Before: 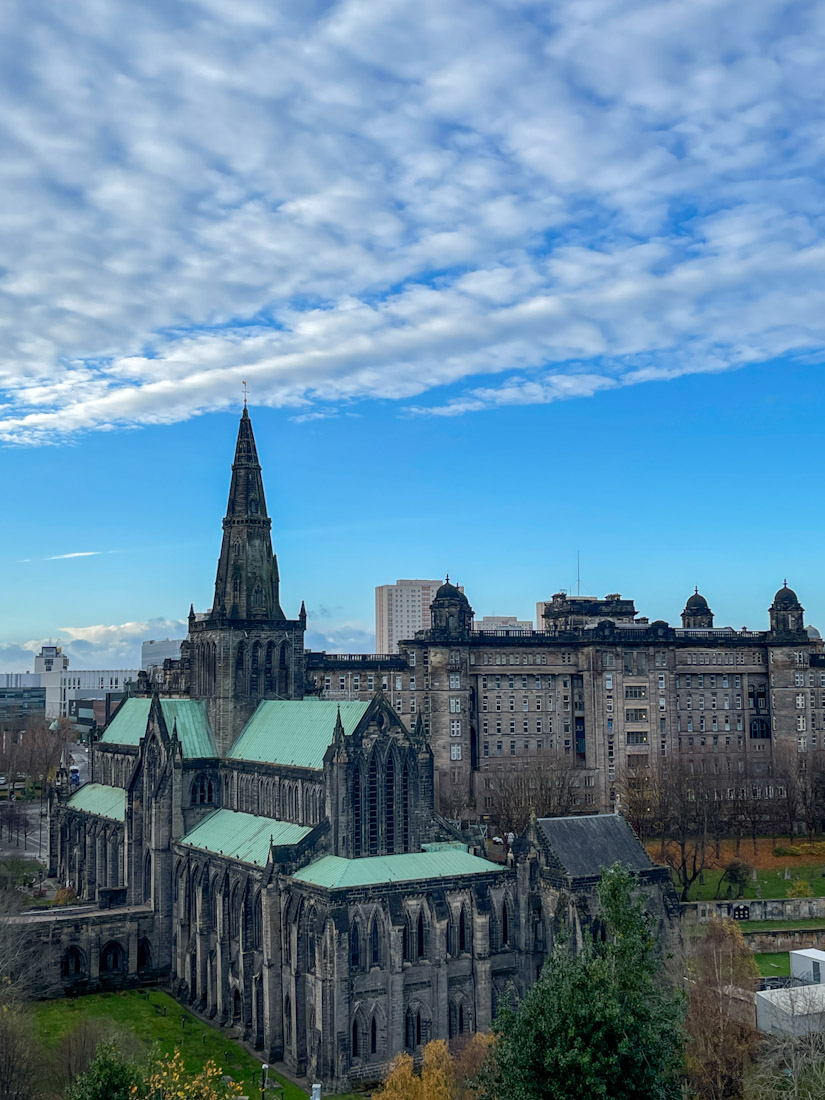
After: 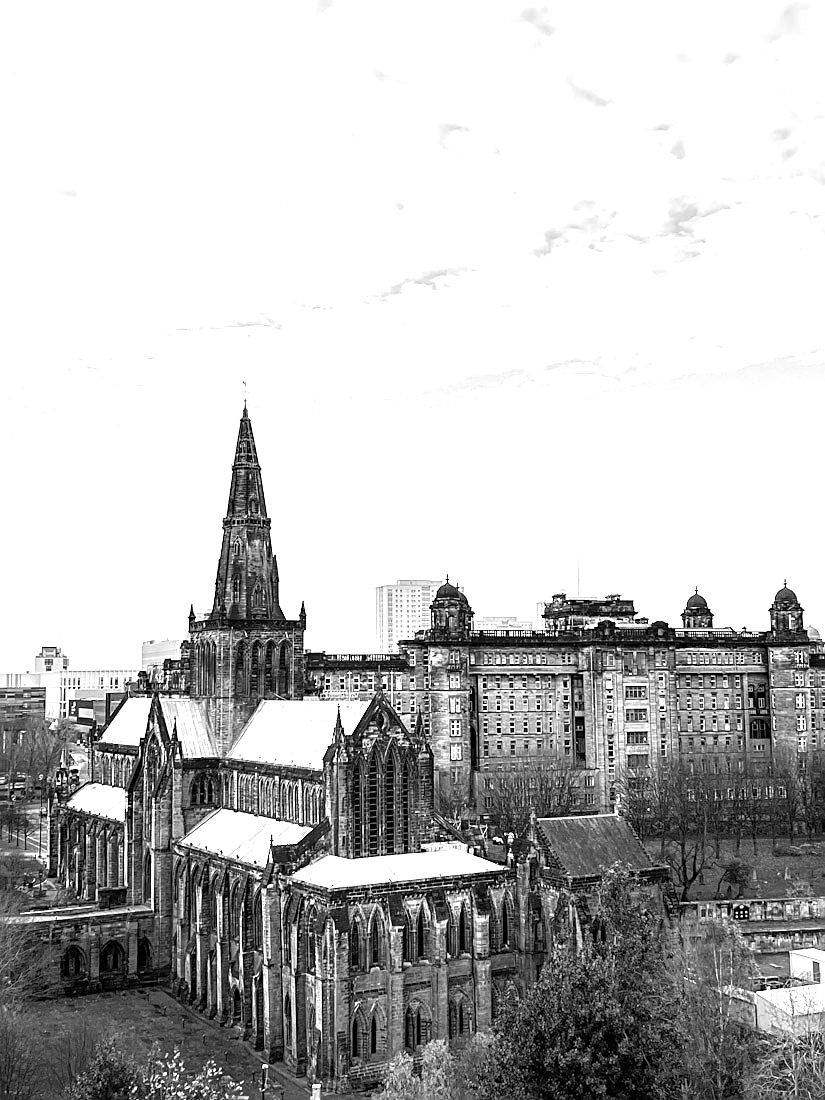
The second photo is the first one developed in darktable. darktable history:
monochrome: a 14.95, b -89.96
exposure: black level correction 0, exposure 0.9 EV, compensate highlight preservation false
tone equalizer: -8 EV 0.001 EV, -7 EV -0.002 EV, -6 EV 0.002 EV, -5 EV -0.03 EV, -4 EV -0.116 EV, -3 EV -0.169 EV, -2 EV 0.24 EV, -1 EV 0.702 EV, +0 EV 0.493 EV
sharpen: on, module defaults
color balance rgb: perceptual saturation grading › global saturation 25%, perceptual saturation grading › highlights -50%, perceptual saturation grading › shadows 30%, perceptual brilliance grading › global brilliance 12%, global vibrance 20%
